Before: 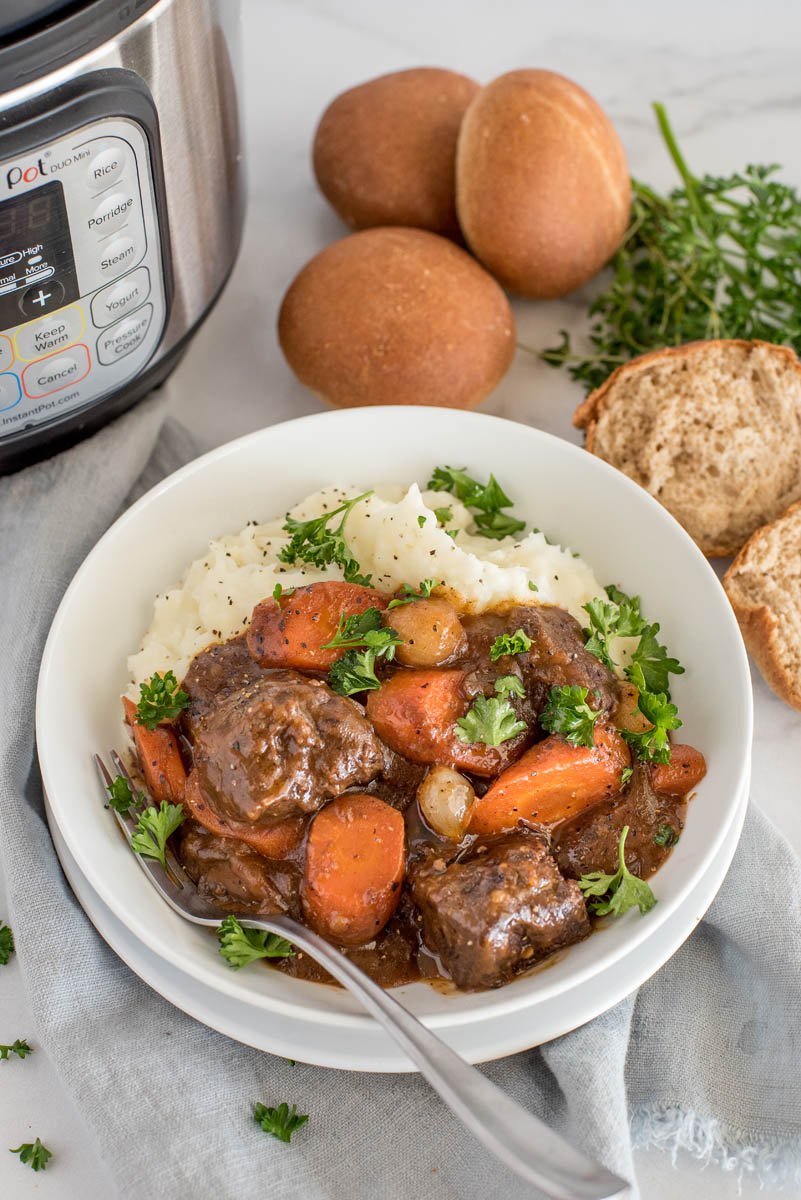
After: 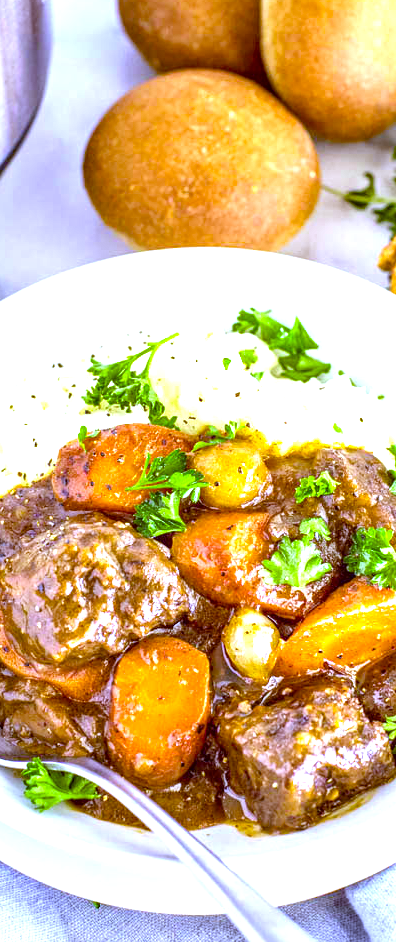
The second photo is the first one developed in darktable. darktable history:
color correction: highlights a* -0.482, highlights b* 40, shadows a* 9.8, shadows b* -0.161
crop and rotate: angle 0.02°, left 24.353%, top 13.219%, right 26.156%, bottom 8.224%
local contrast: detail 130%
exposure: black level correction 0, exposure 1.6 EV, compensate exposure bias true, compensate highlight preservation false
color balance rgb: linear chroma grading › global chroma 15%, perceptual saturation grading › global saturation 30%
white balance: red 0.766, blue 1.537
haze removal: compatibility mode true, adaptive false
tone curve: color space Lab, linked channels, preserve colors none
